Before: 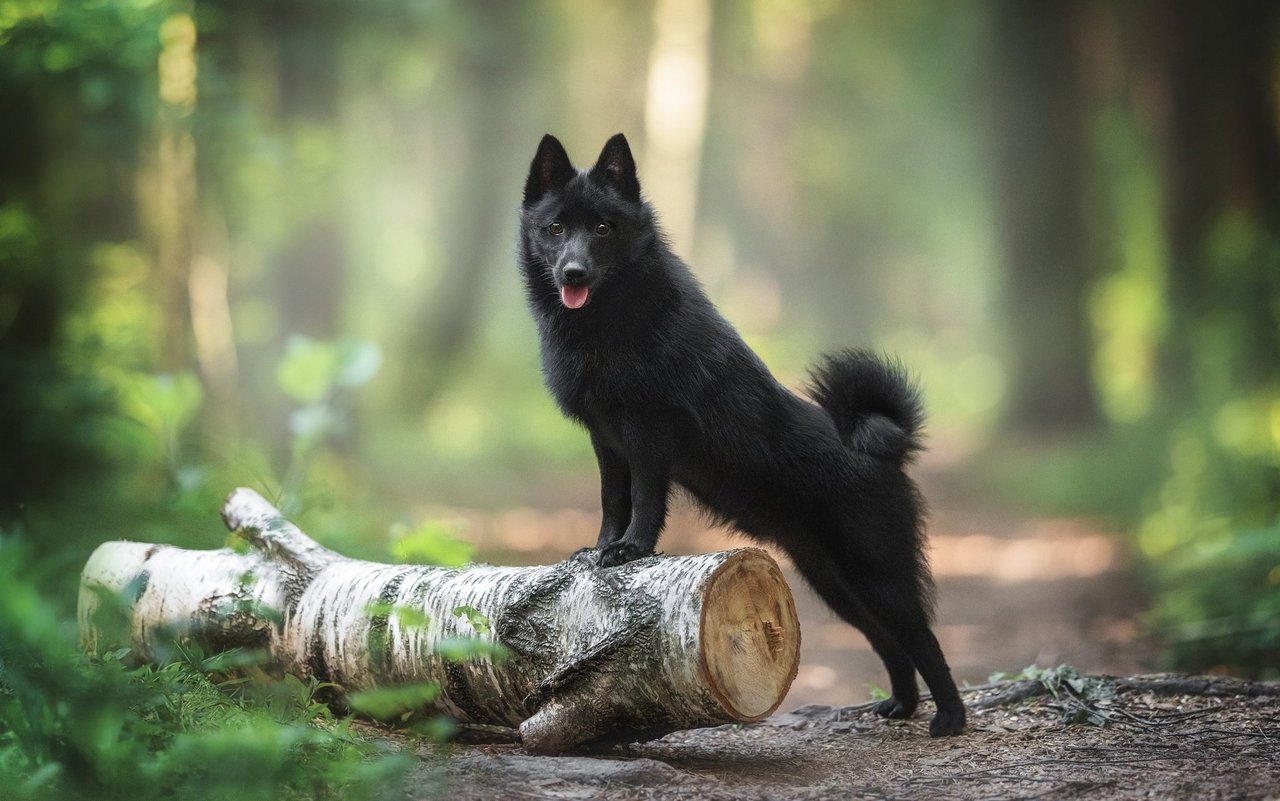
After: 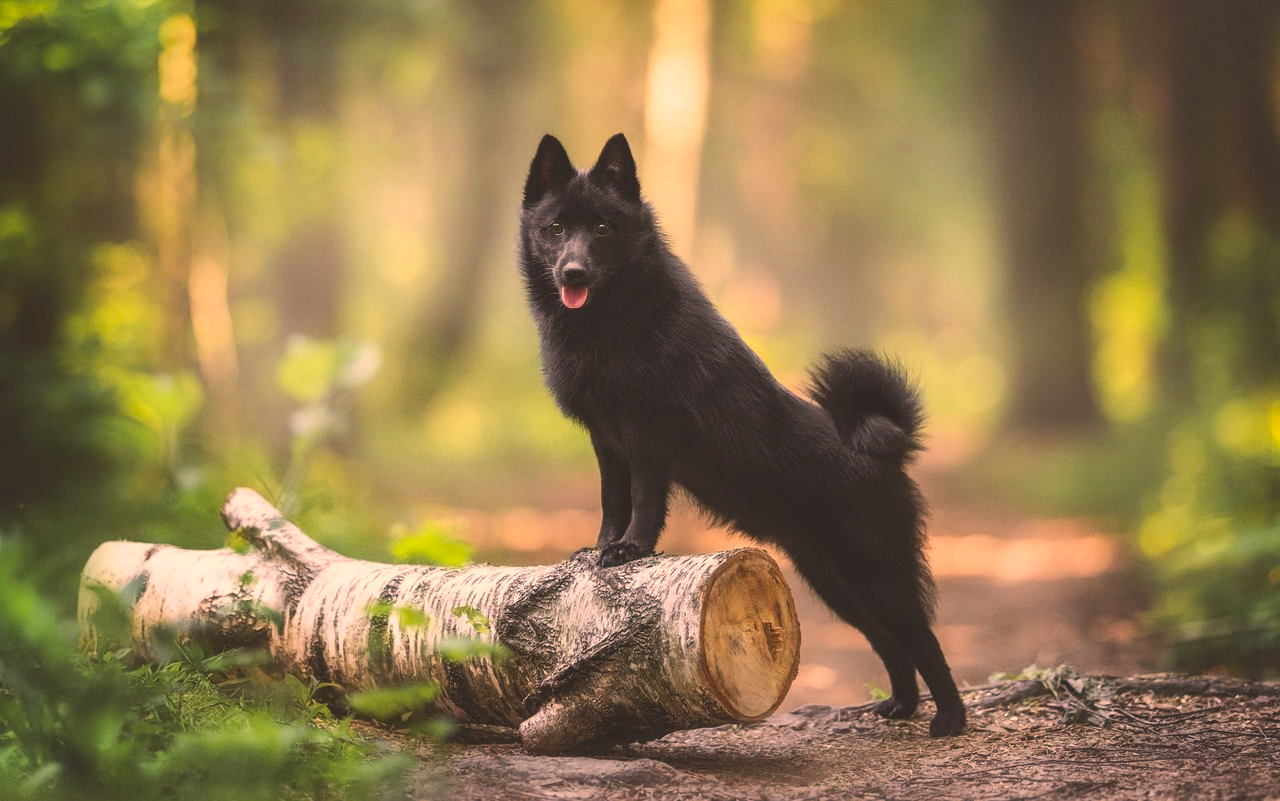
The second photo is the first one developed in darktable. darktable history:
color correction: highlights a* 21.88, highlights b* 22.25
tone equalizer: -8 EV -0.75 EV, -7 EV -0.7 EV, -6 EV -0.6 EV, -5 EV -0.4 EV, -3 EV 0.4 EV, -2 EV 0.6 EV, -1 EV 0.7 EV, +0 EV 0.75 EV, edges refinement/feathering 500, mask exposure compensation -1.57 EV, preserve details no
contrast brightness saturation: contrast -0.28
shadows and highlights: soften with gaussian
